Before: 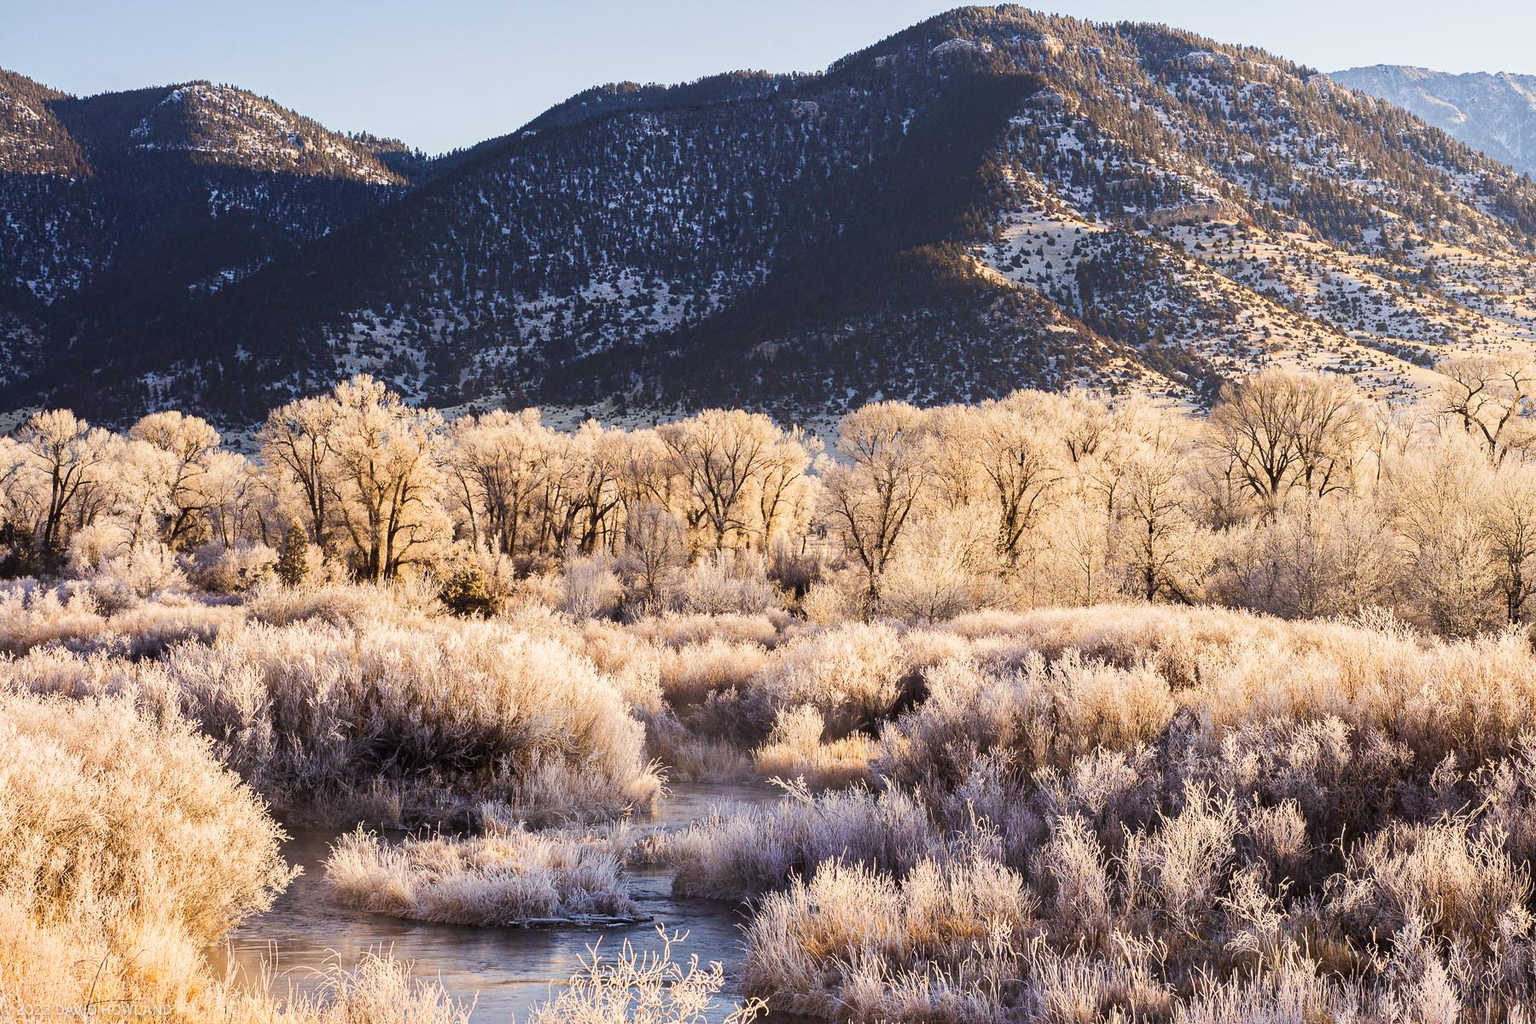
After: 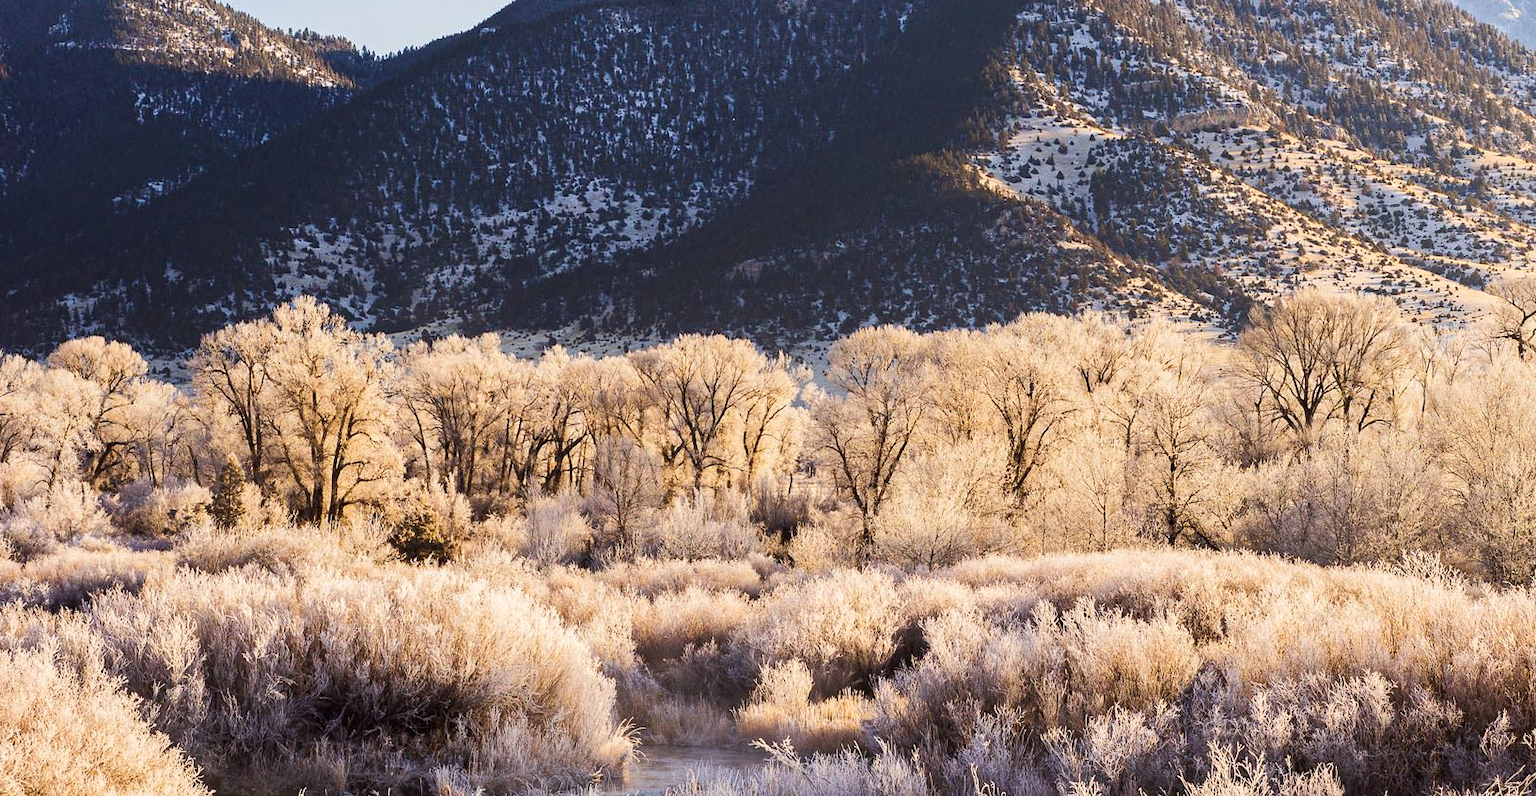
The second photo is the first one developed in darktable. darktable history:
crop: left 5.635%, top 10.408%, right 3.578%, bottom 18.931%
